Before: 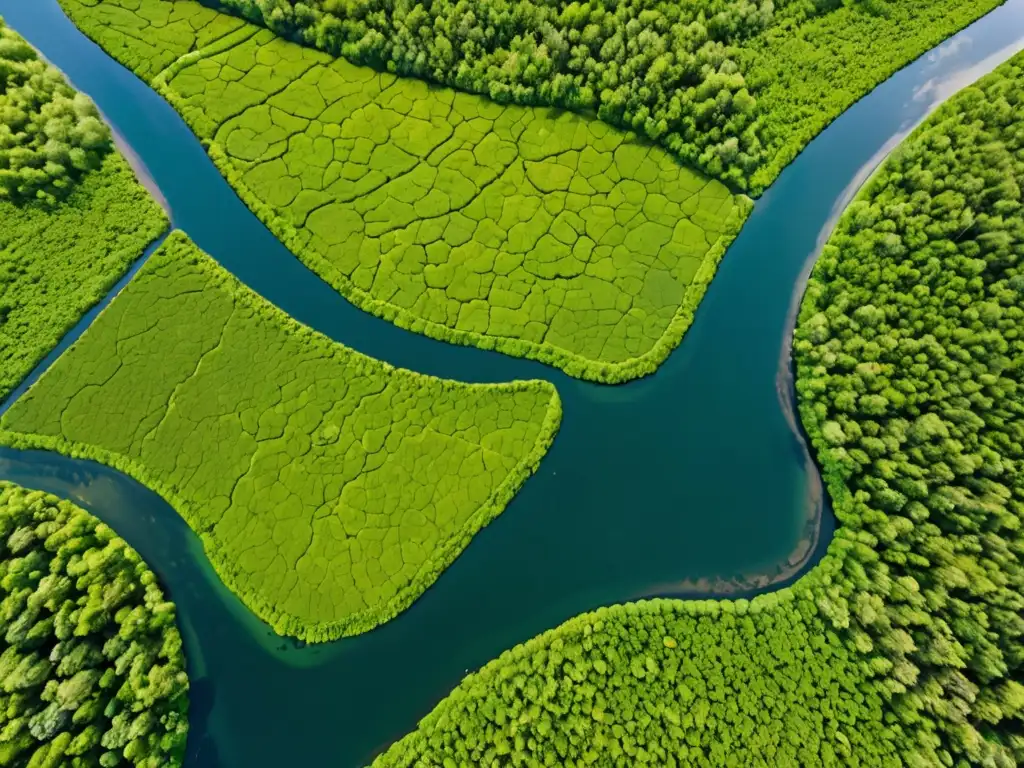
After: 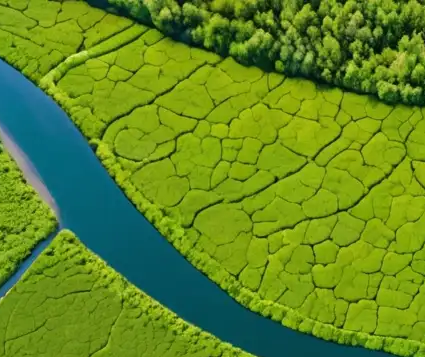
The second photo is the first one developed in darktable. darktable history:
crop and rotate: left 11.002%, top 0.095%, right 47.489%, bottom 53.393%
